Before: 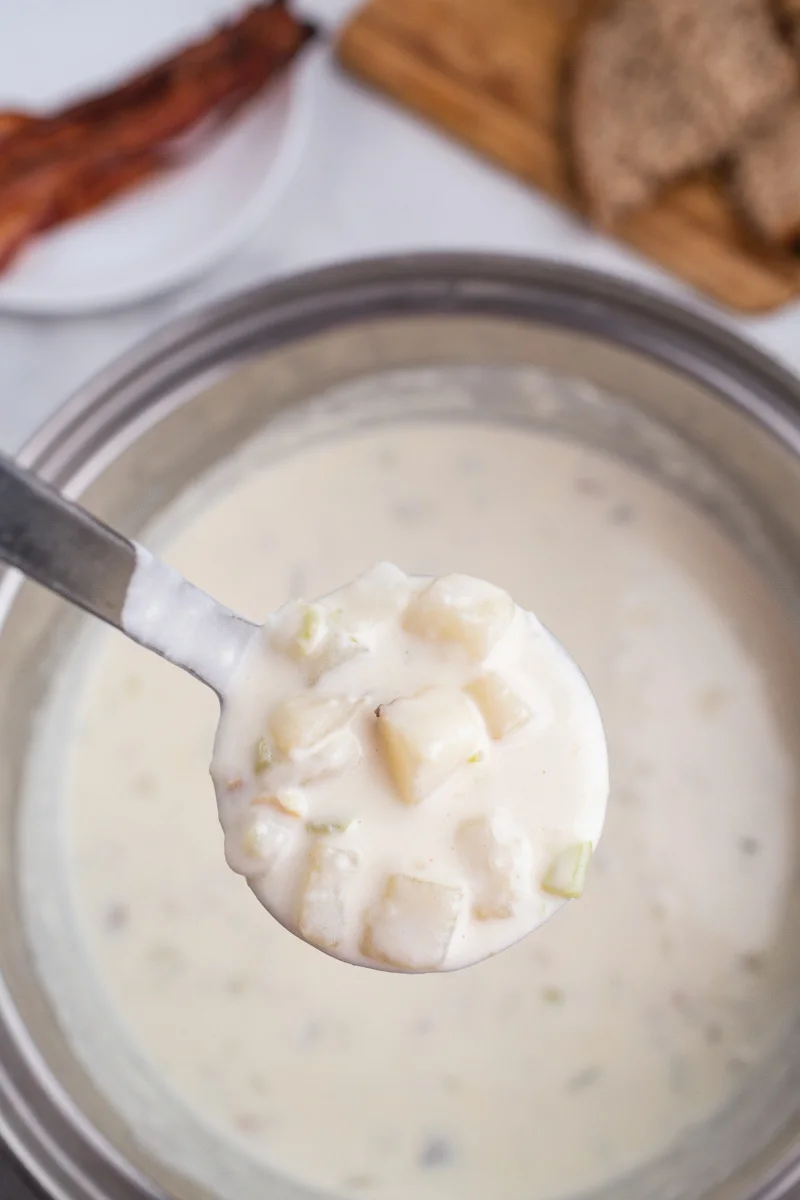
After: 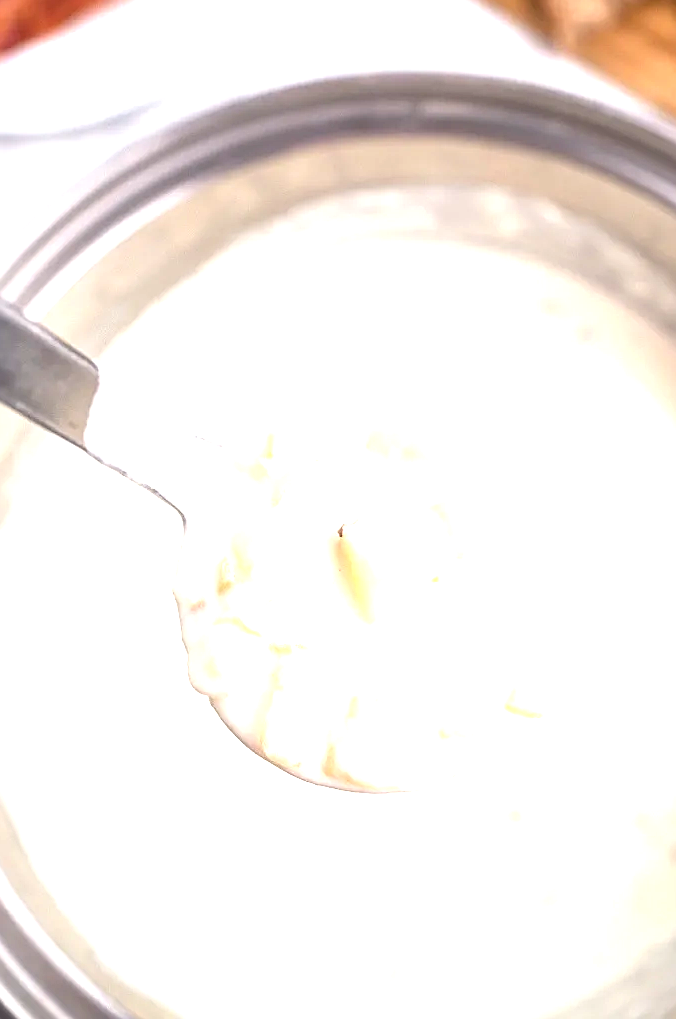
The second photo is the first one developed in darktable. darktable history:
color correction: highlights b* 2.9
sharpen: on, module defaults
crop and rotate: left 4.737%, top 15.039%, right 10.652%
exposure: black level correction 0, exposure 1.468 EV, compensate highlight preservation false
